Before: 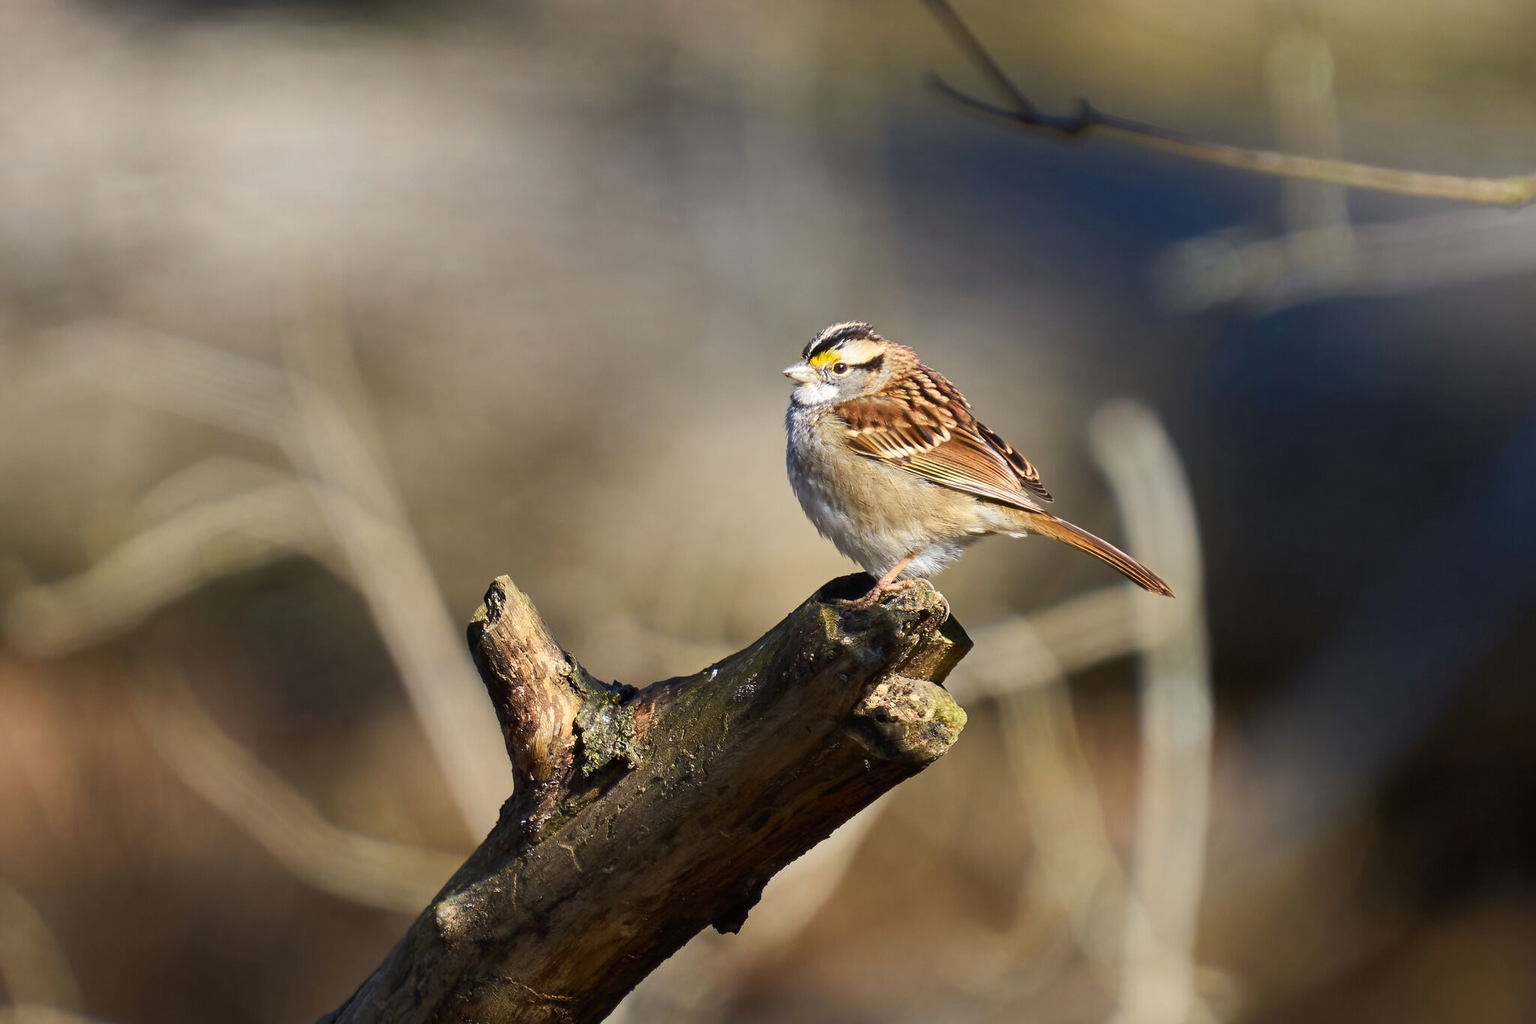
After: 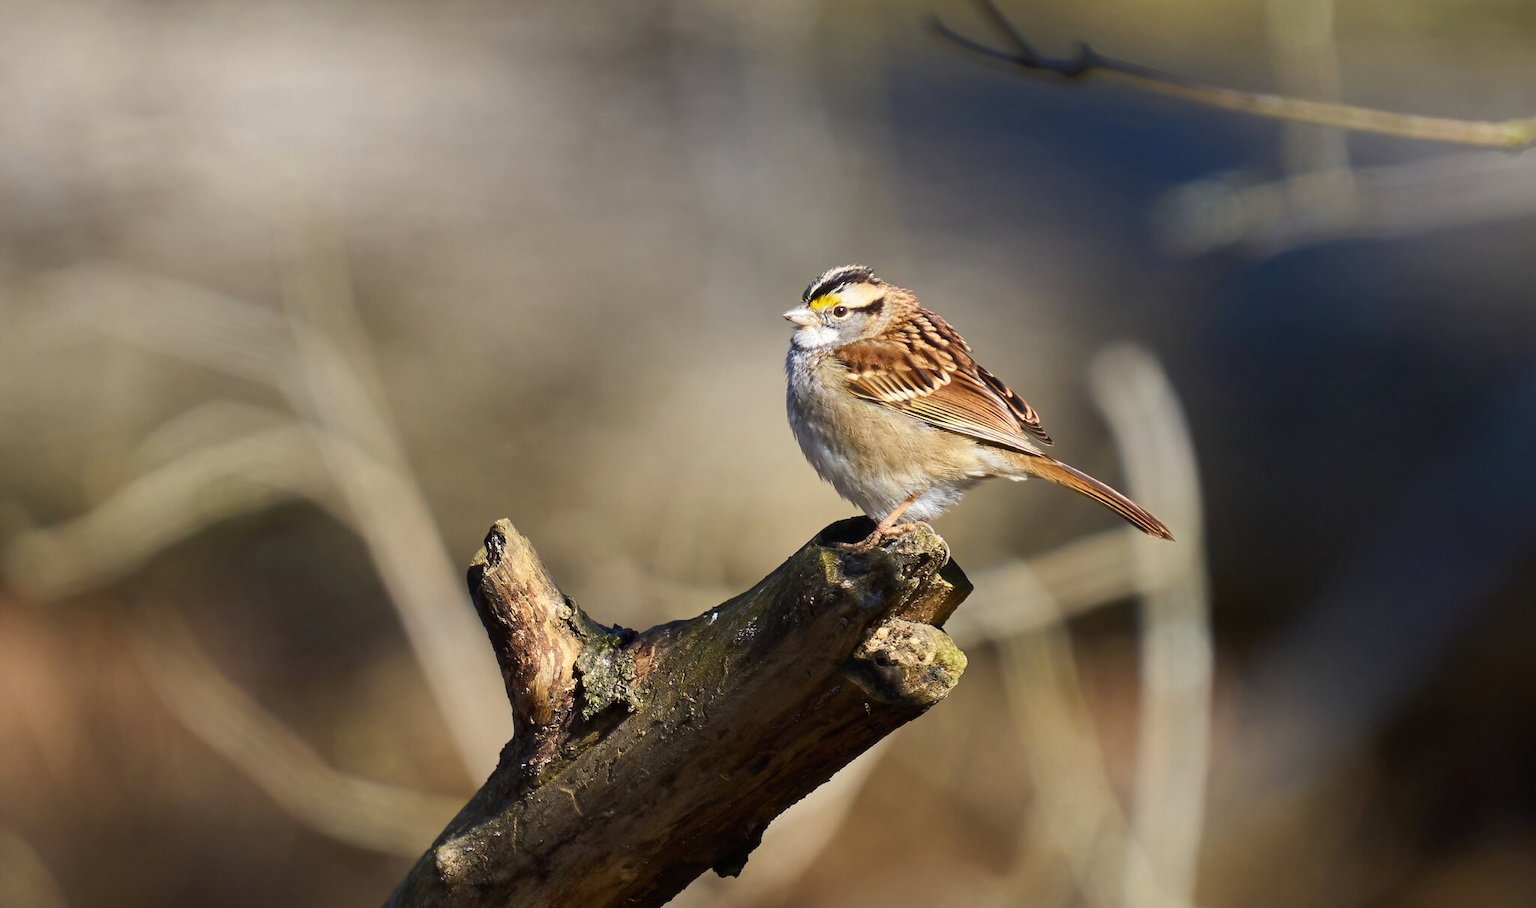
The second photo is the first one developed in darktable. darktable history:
crop and rotate: top 5.616%, bottom 5.715%
